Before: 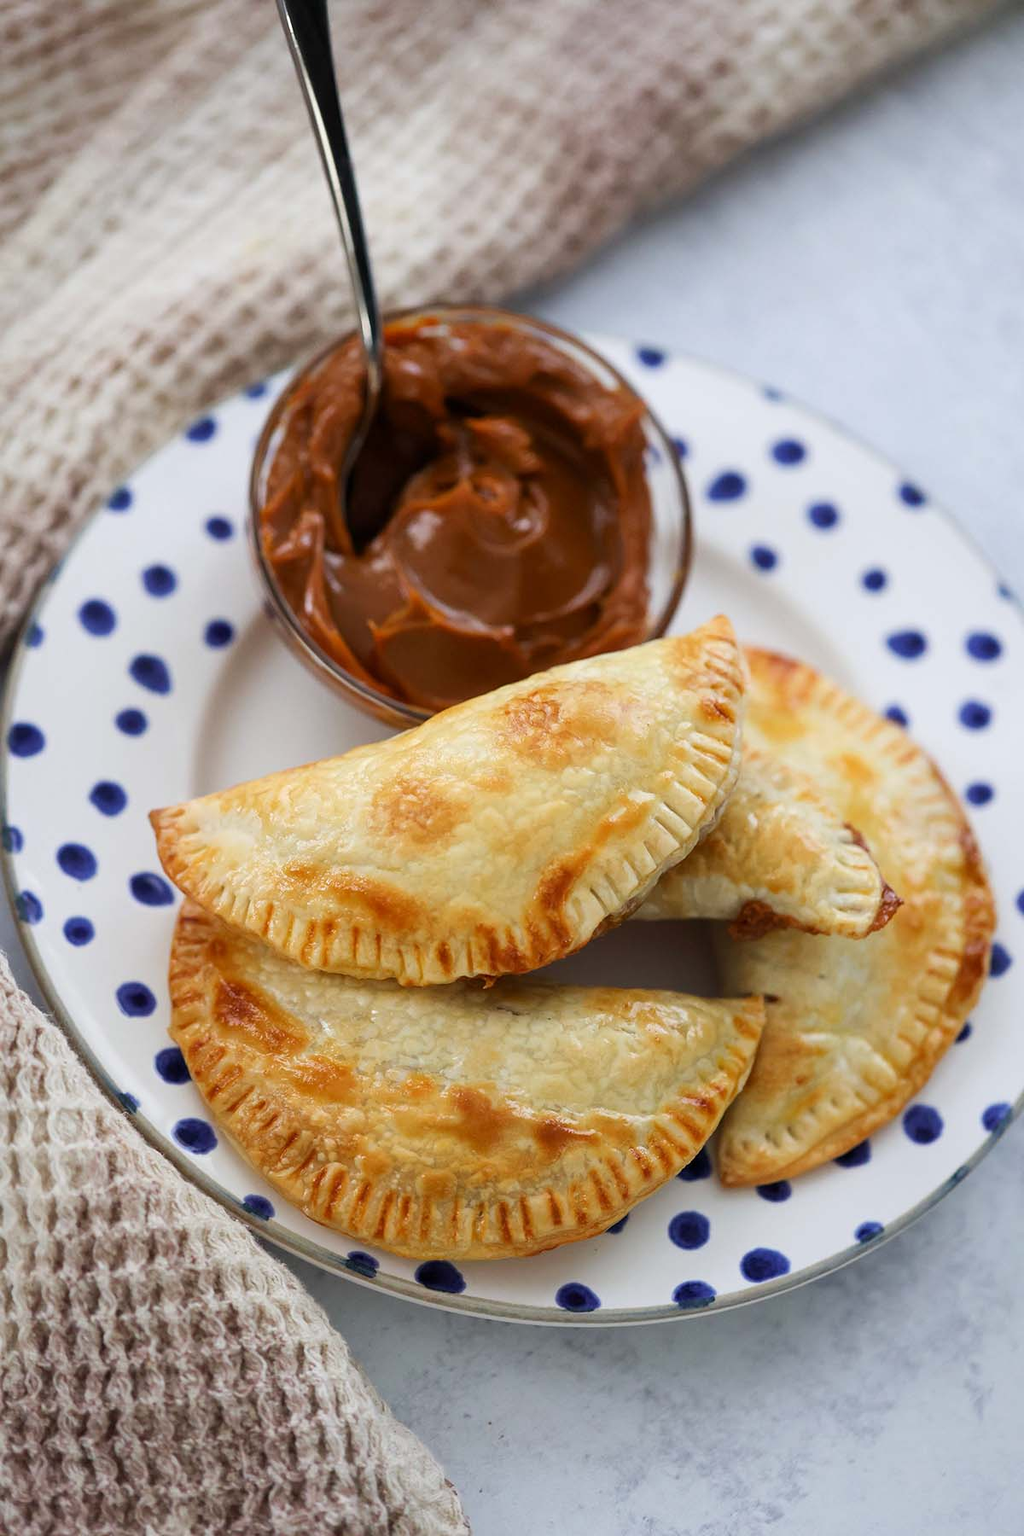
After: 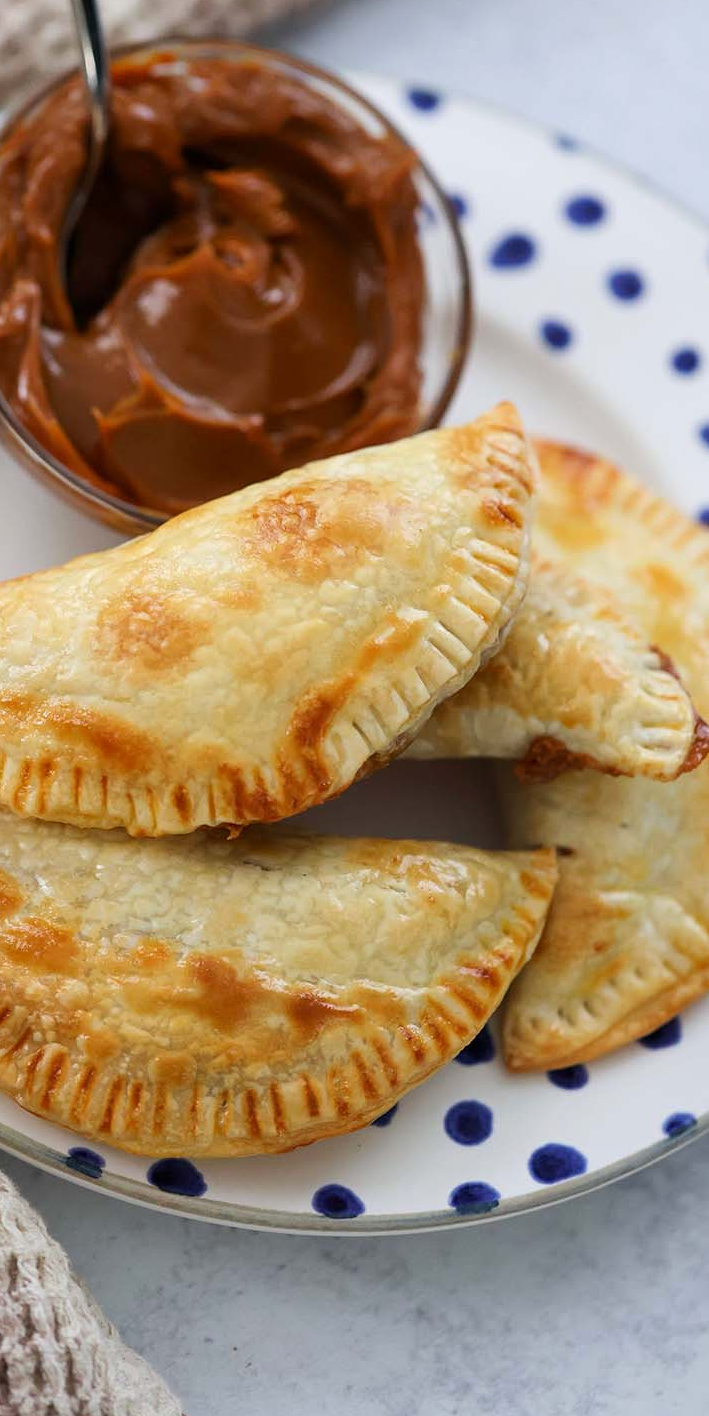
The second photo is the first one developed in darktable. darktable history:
crop and rotate: left 28.256%, top 17.734%, right 12.656%, bottom 3.573%
tone equalizer: on, module defaults
